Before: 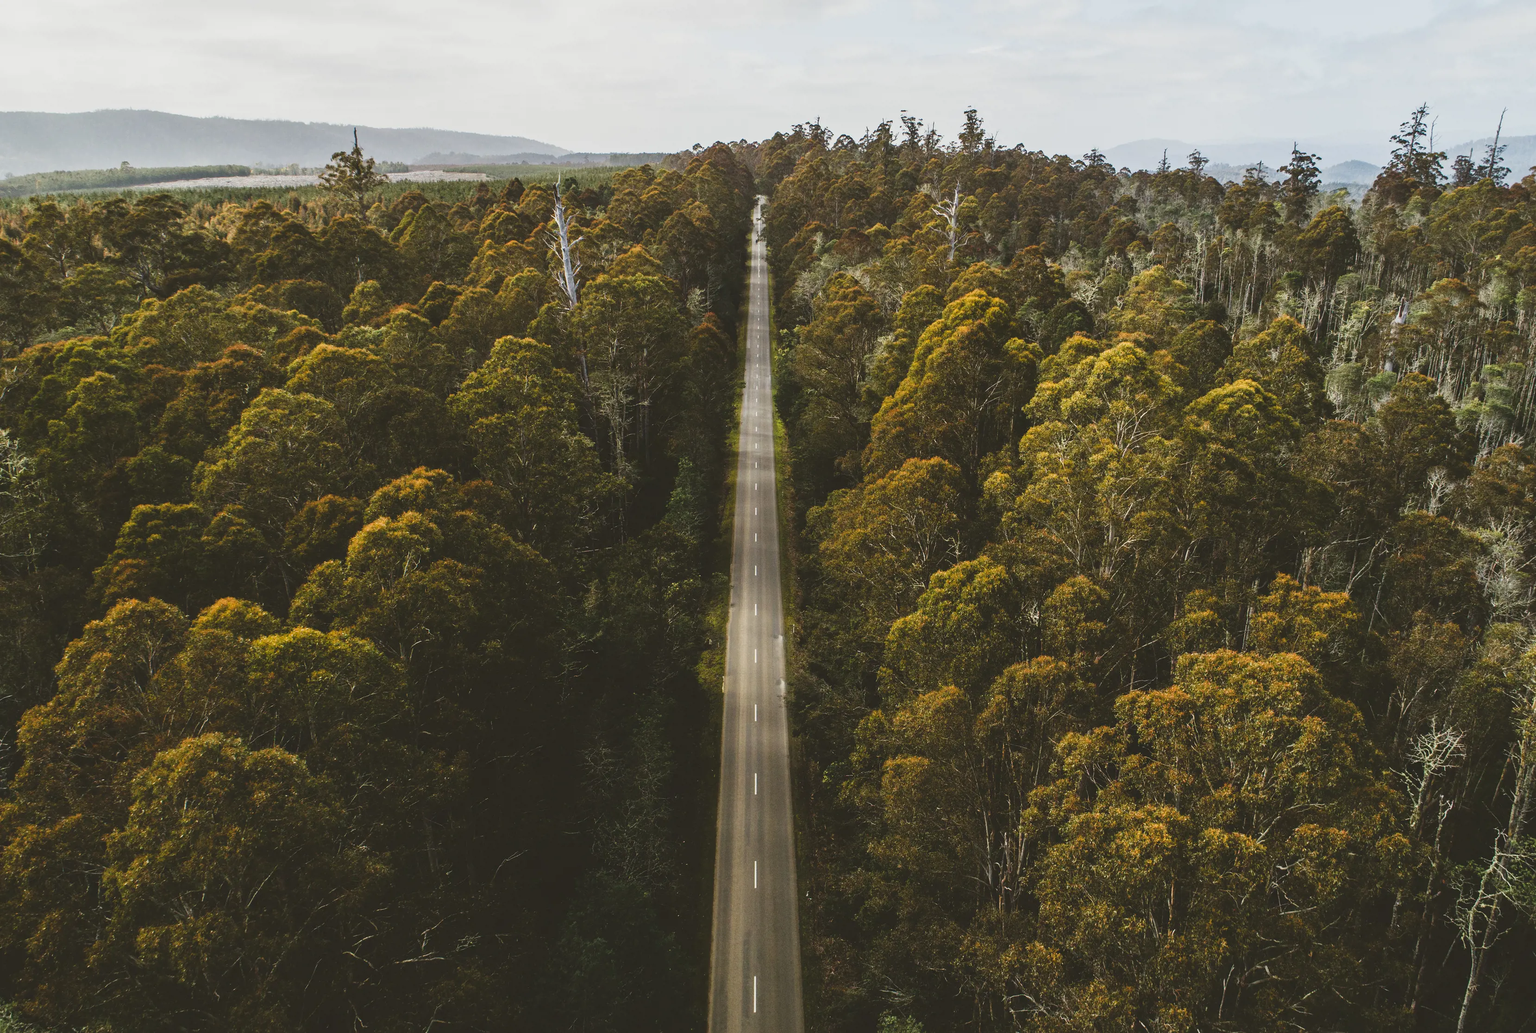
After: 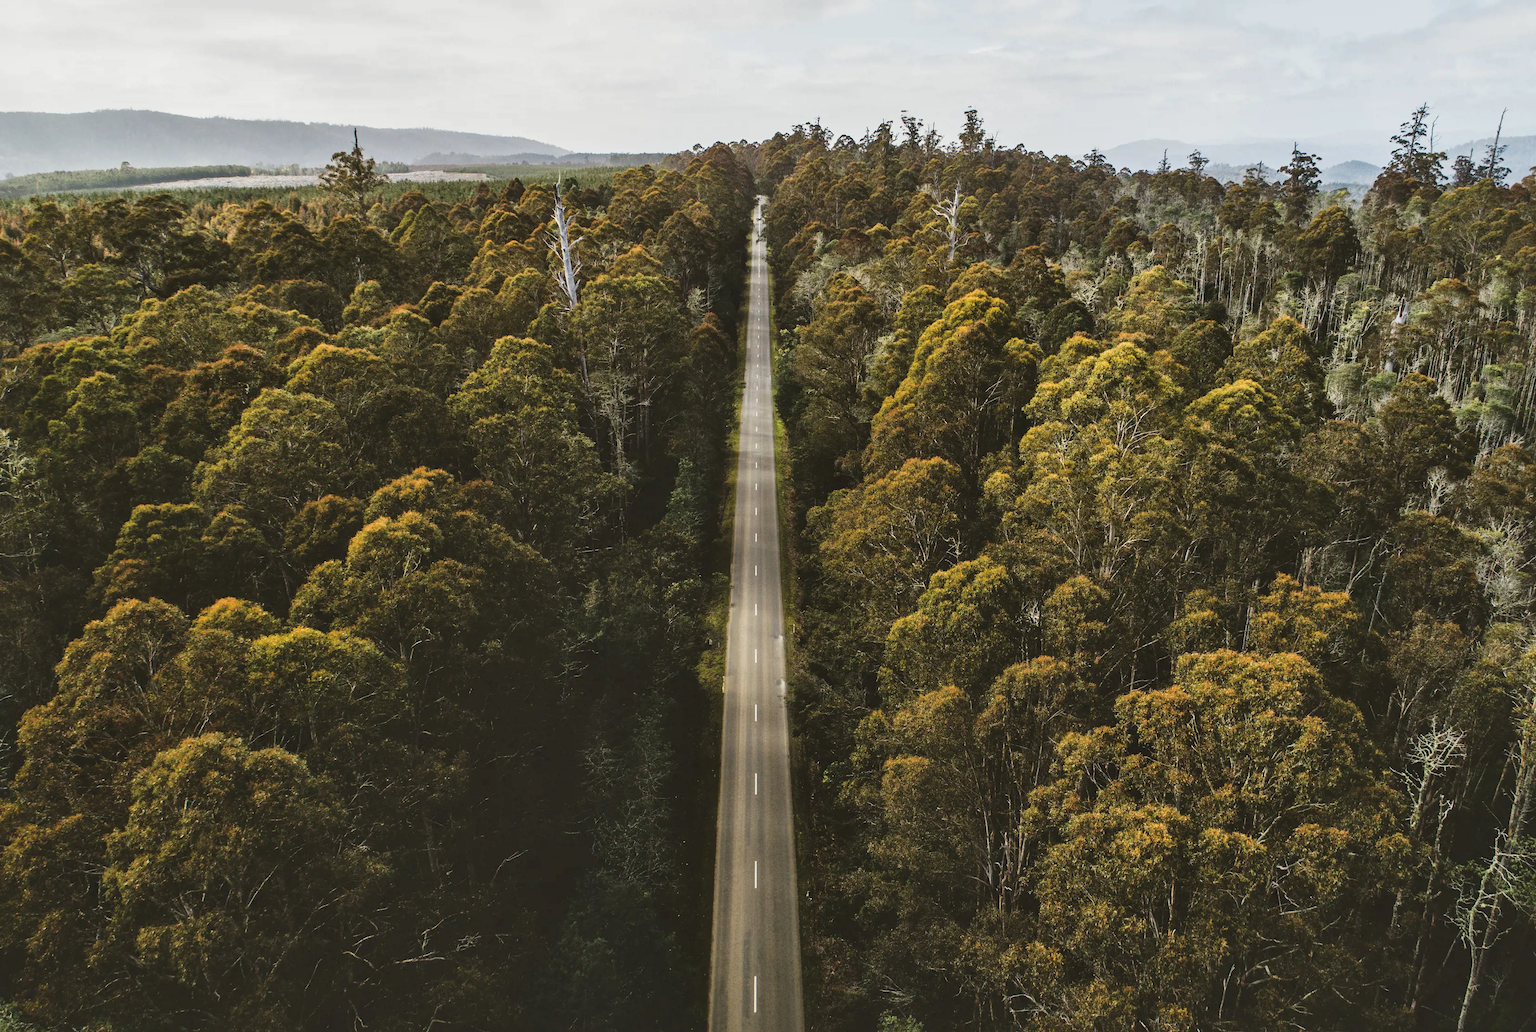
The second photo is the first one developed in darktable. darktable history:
local contrast: mode bilateral grid, contrast 20, coarseness 99, detail 150%, midtone range 0.2
